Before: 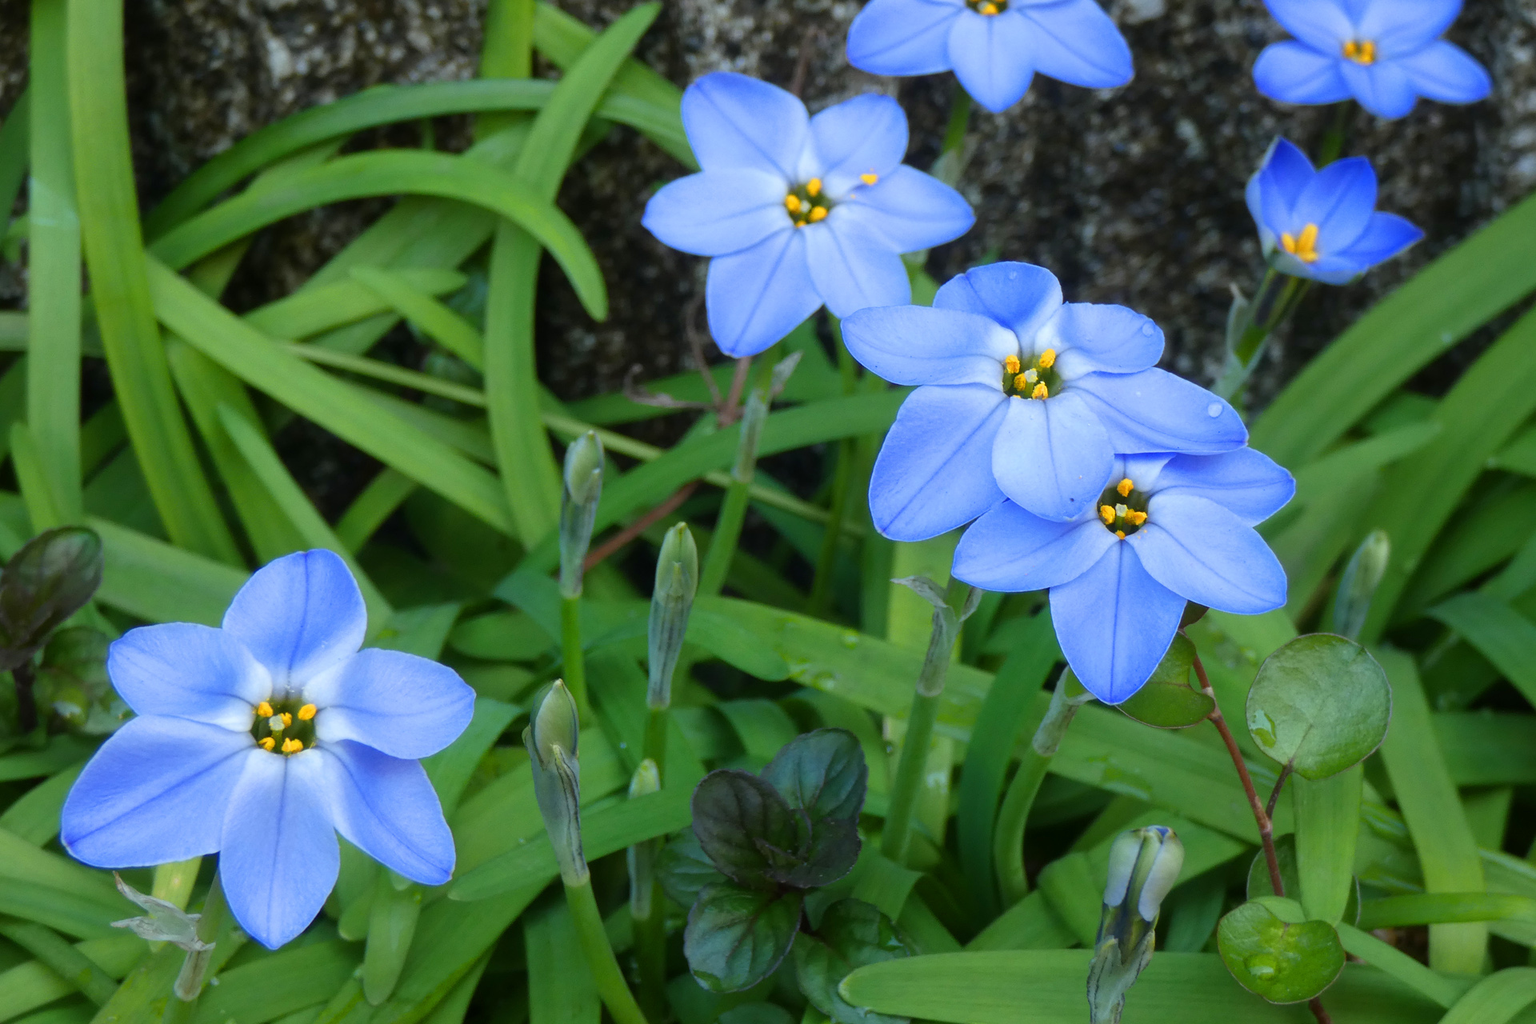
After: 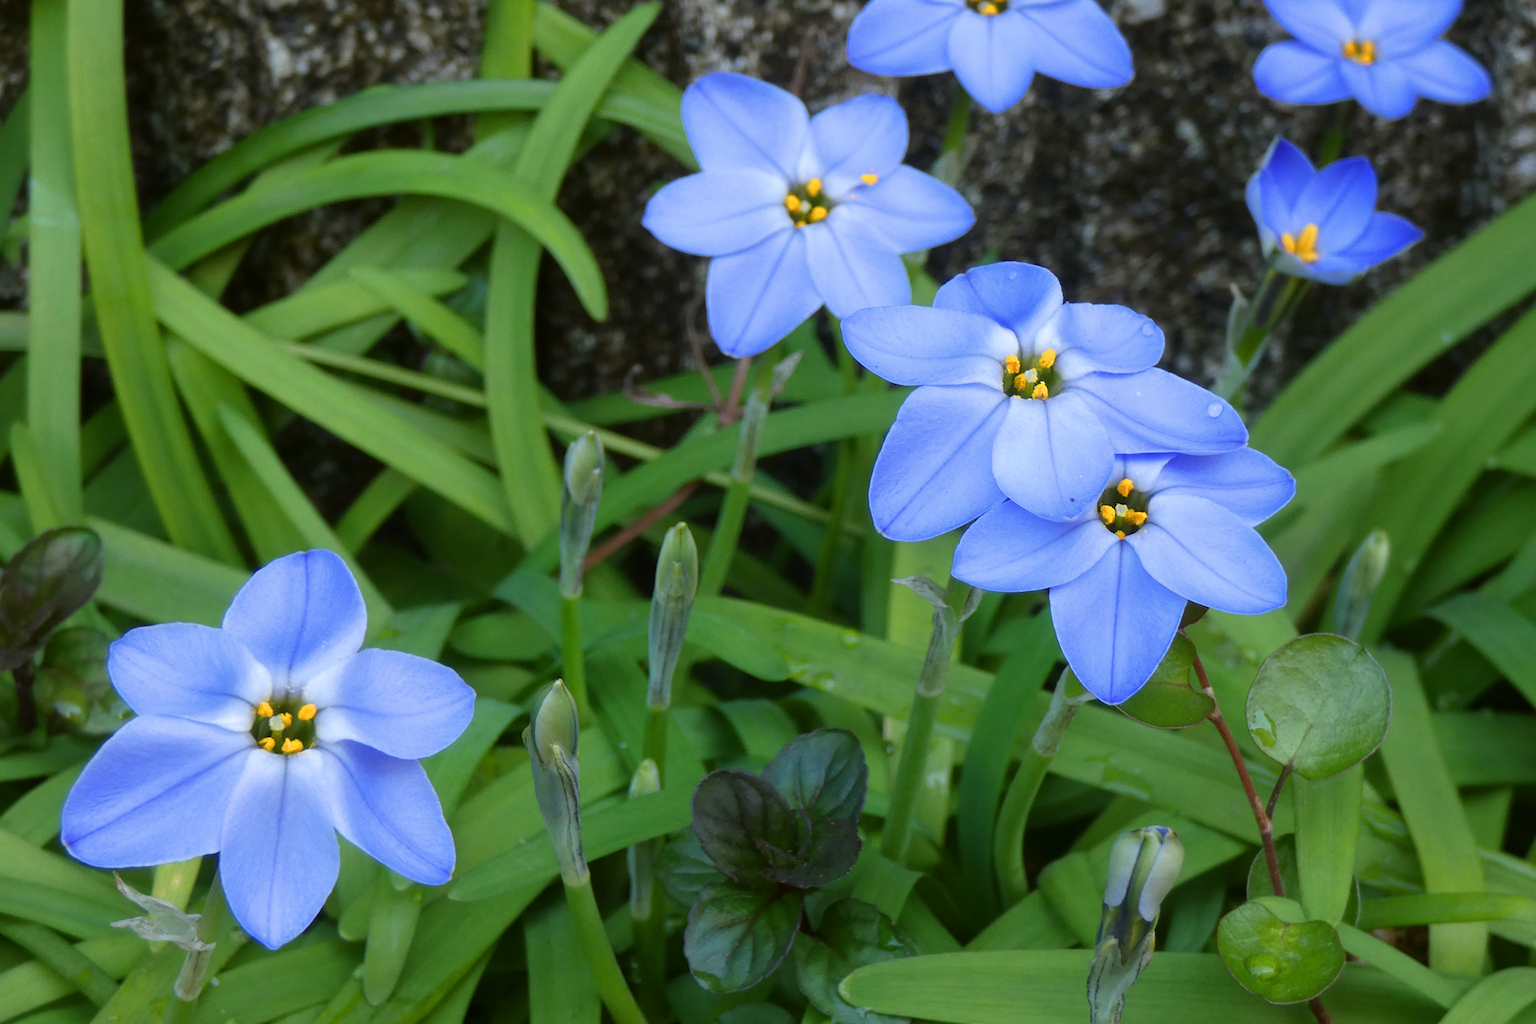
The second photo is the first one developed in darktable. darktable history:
color correction: highlights a* 3.04, highlights b* -1.23, shadows a* -0.054, shadows b* 2.5, saturation 0.978
